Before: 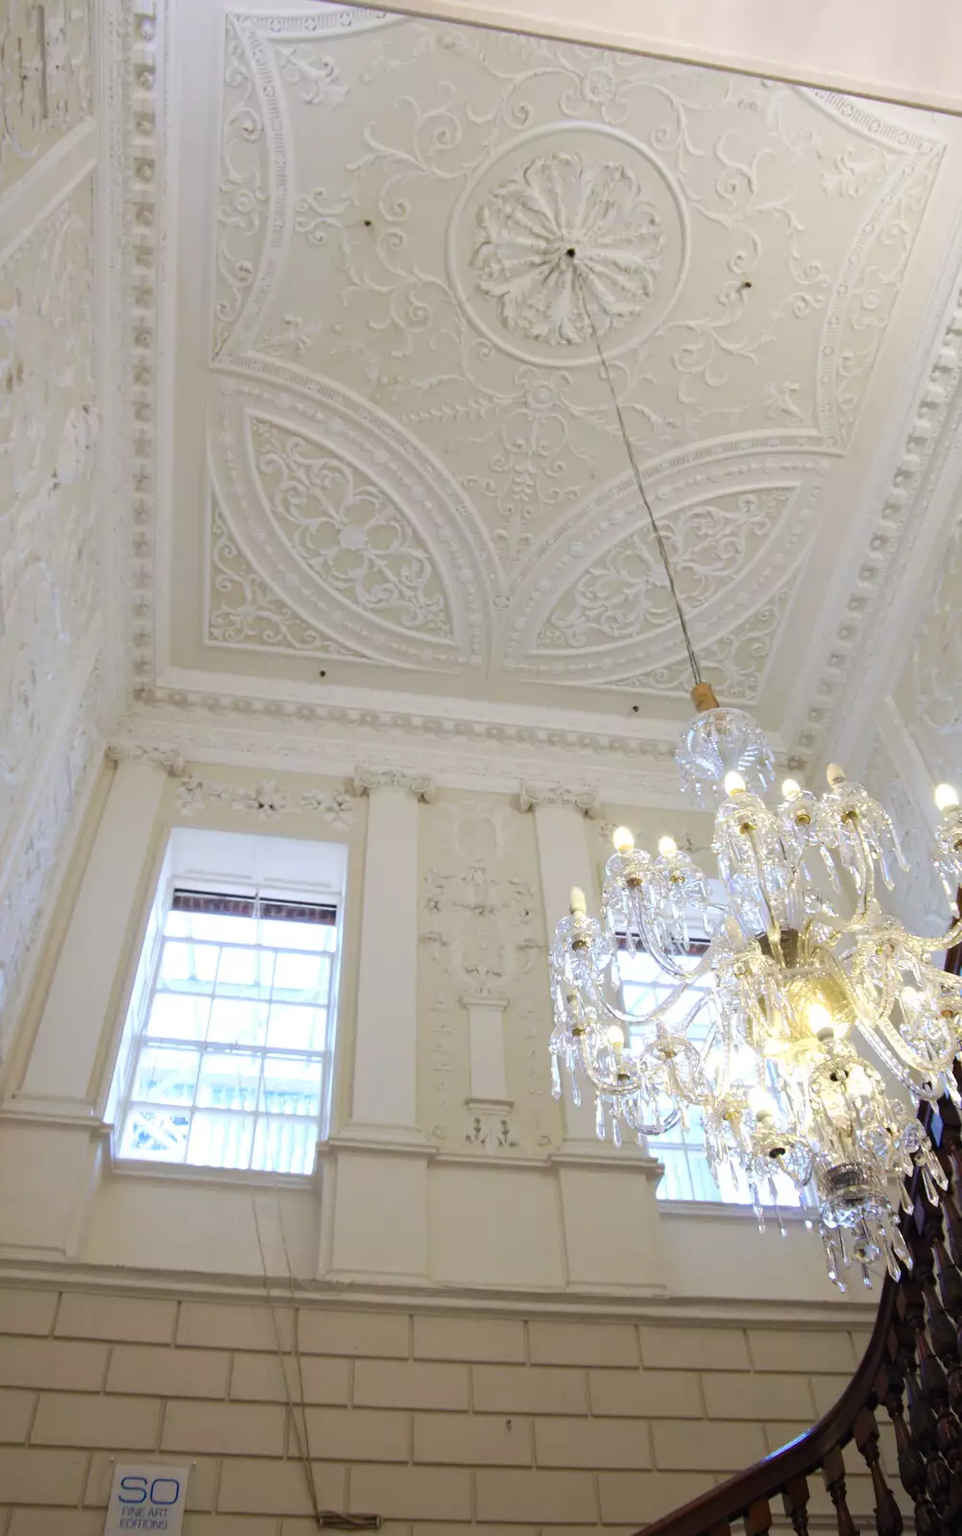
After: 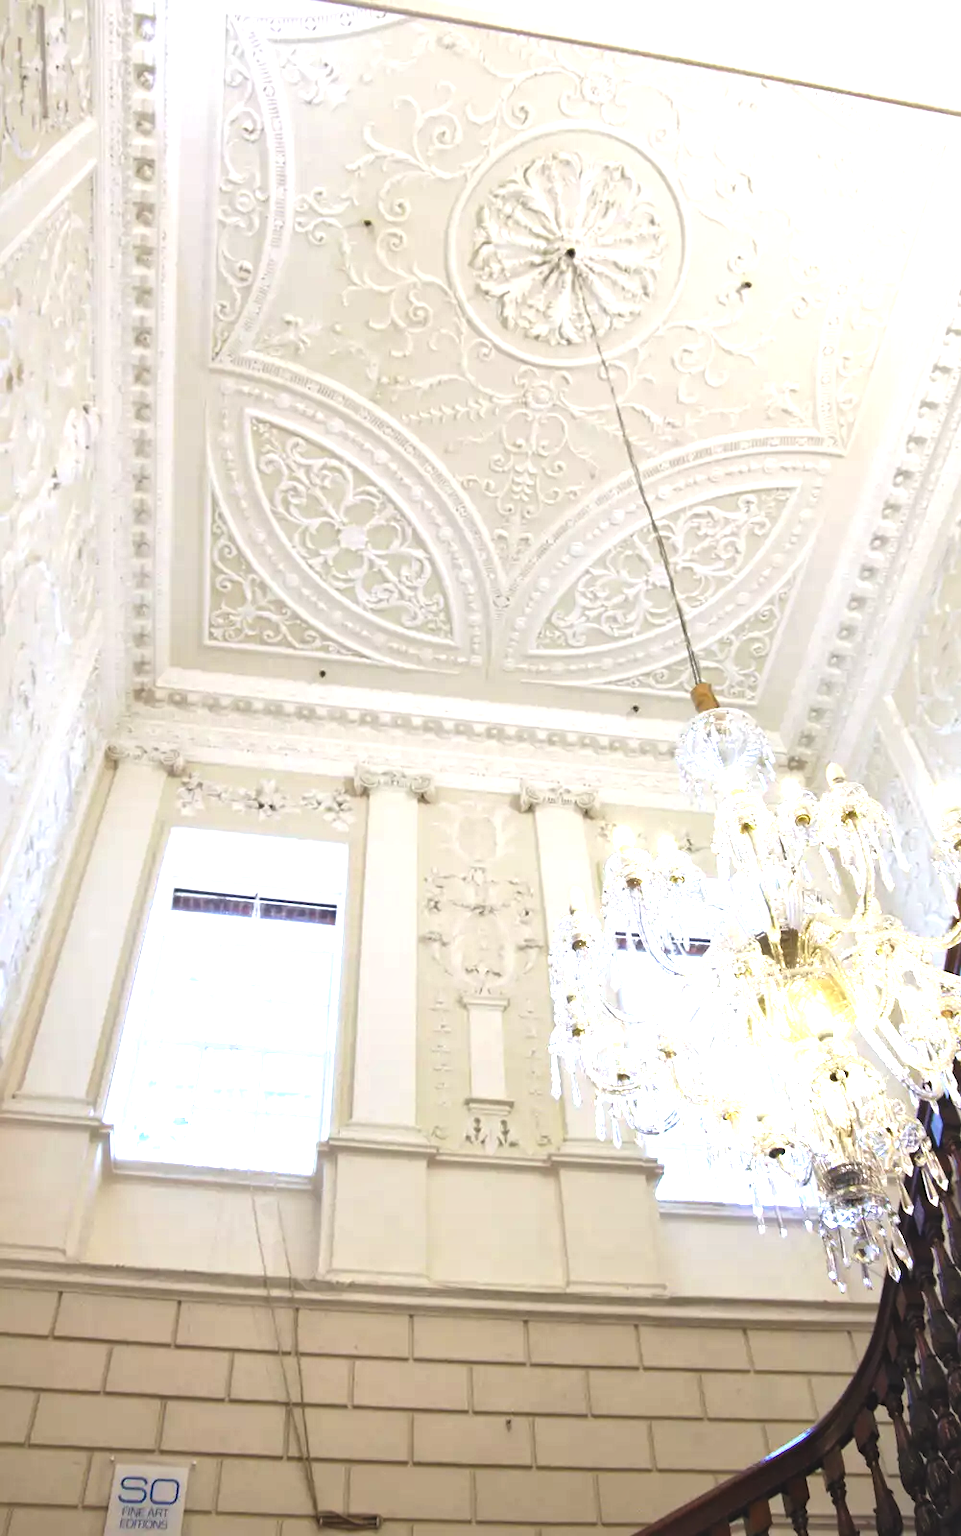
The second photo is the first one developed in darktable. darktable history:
exposure: black level correction -0.006, exposure 1 EV, compensate exposure bias true, compensate highlight preservation false
local contrast: mode bilateral grid, contrast 50, coarseness 49, detail 150%, midtone range 0.2
